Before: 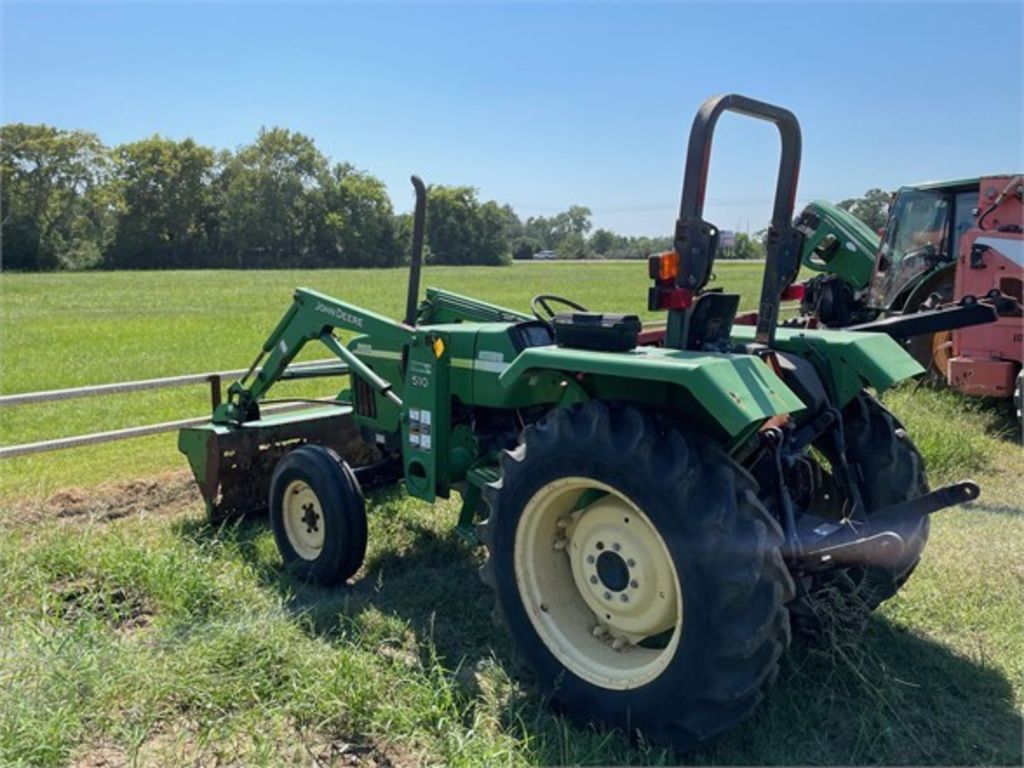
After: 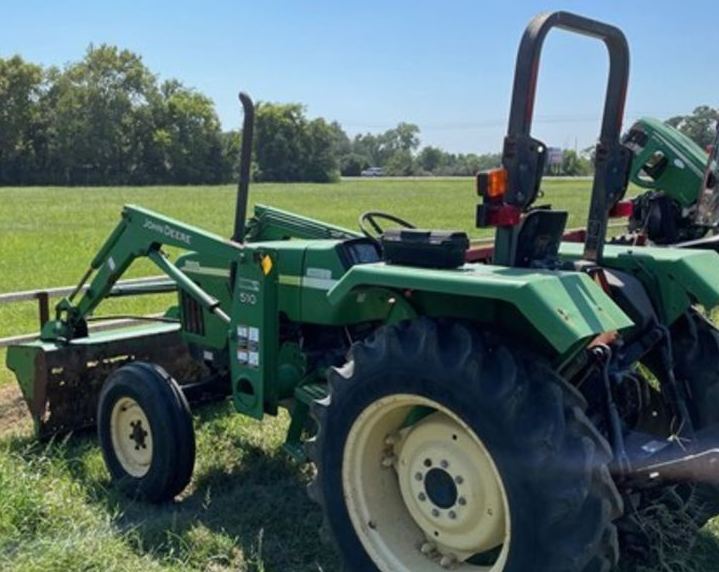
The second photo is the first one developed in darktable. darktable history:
crop and rotate: left 16.843%, top 10.902%, right 12.857%, bottom 14.548%
